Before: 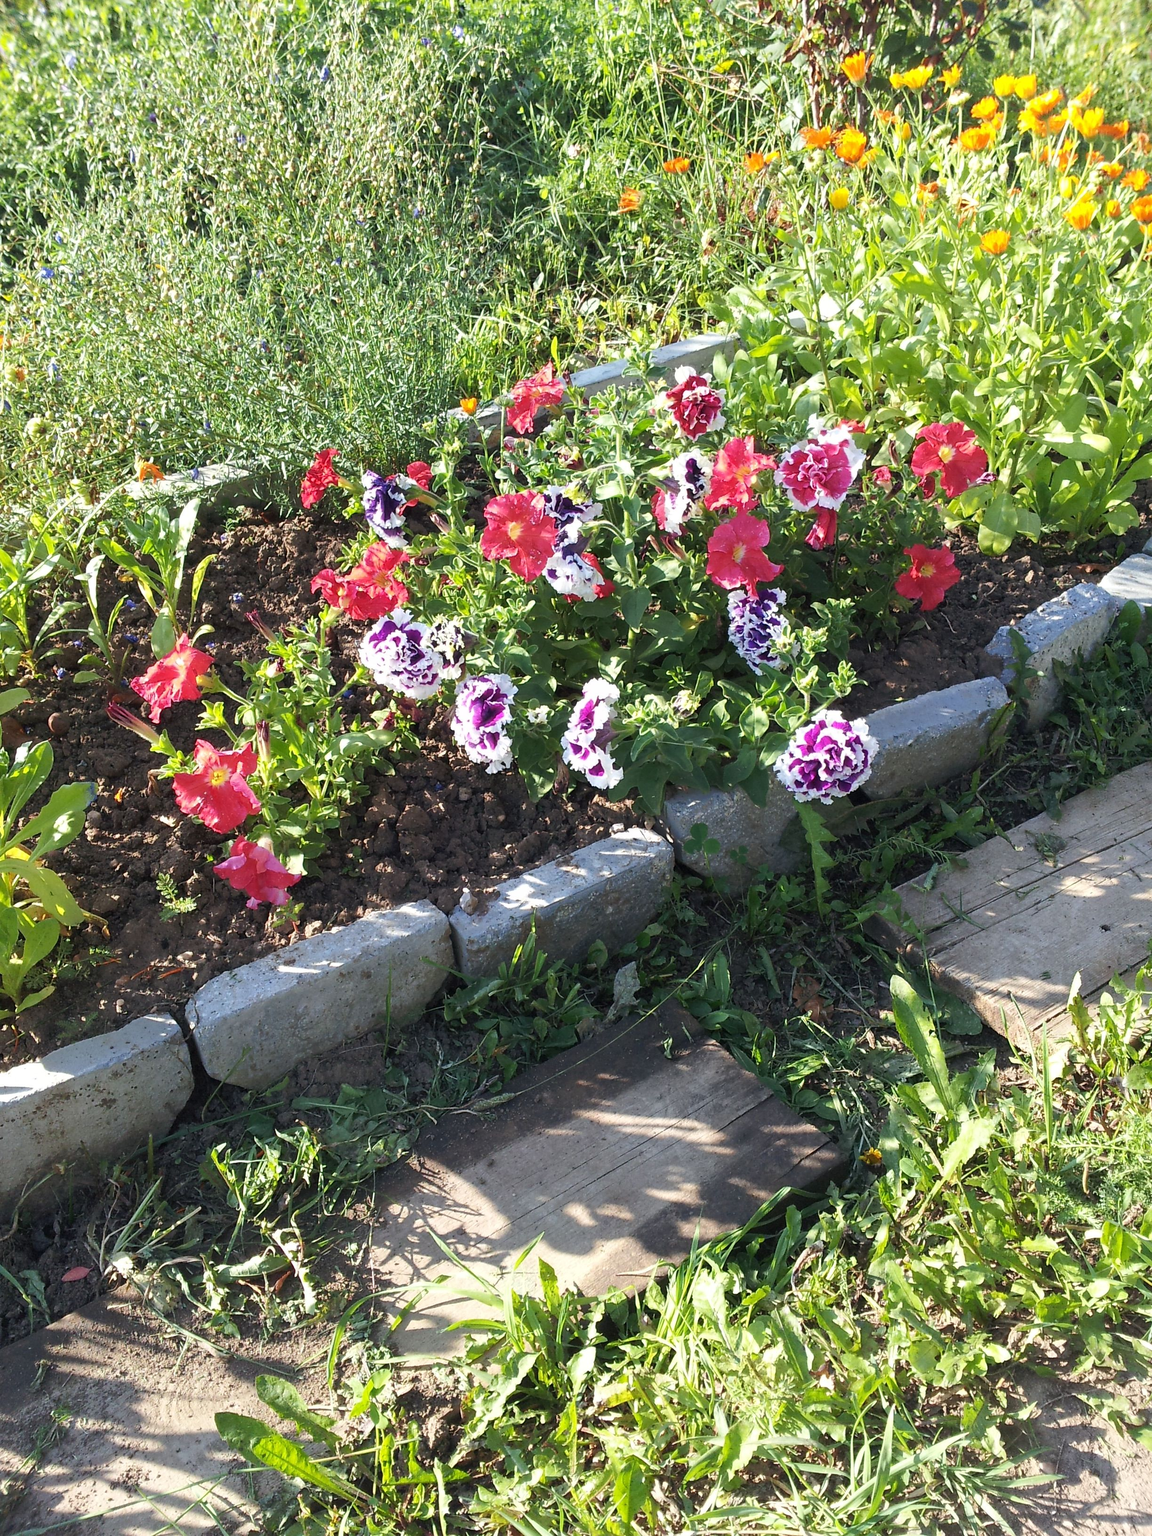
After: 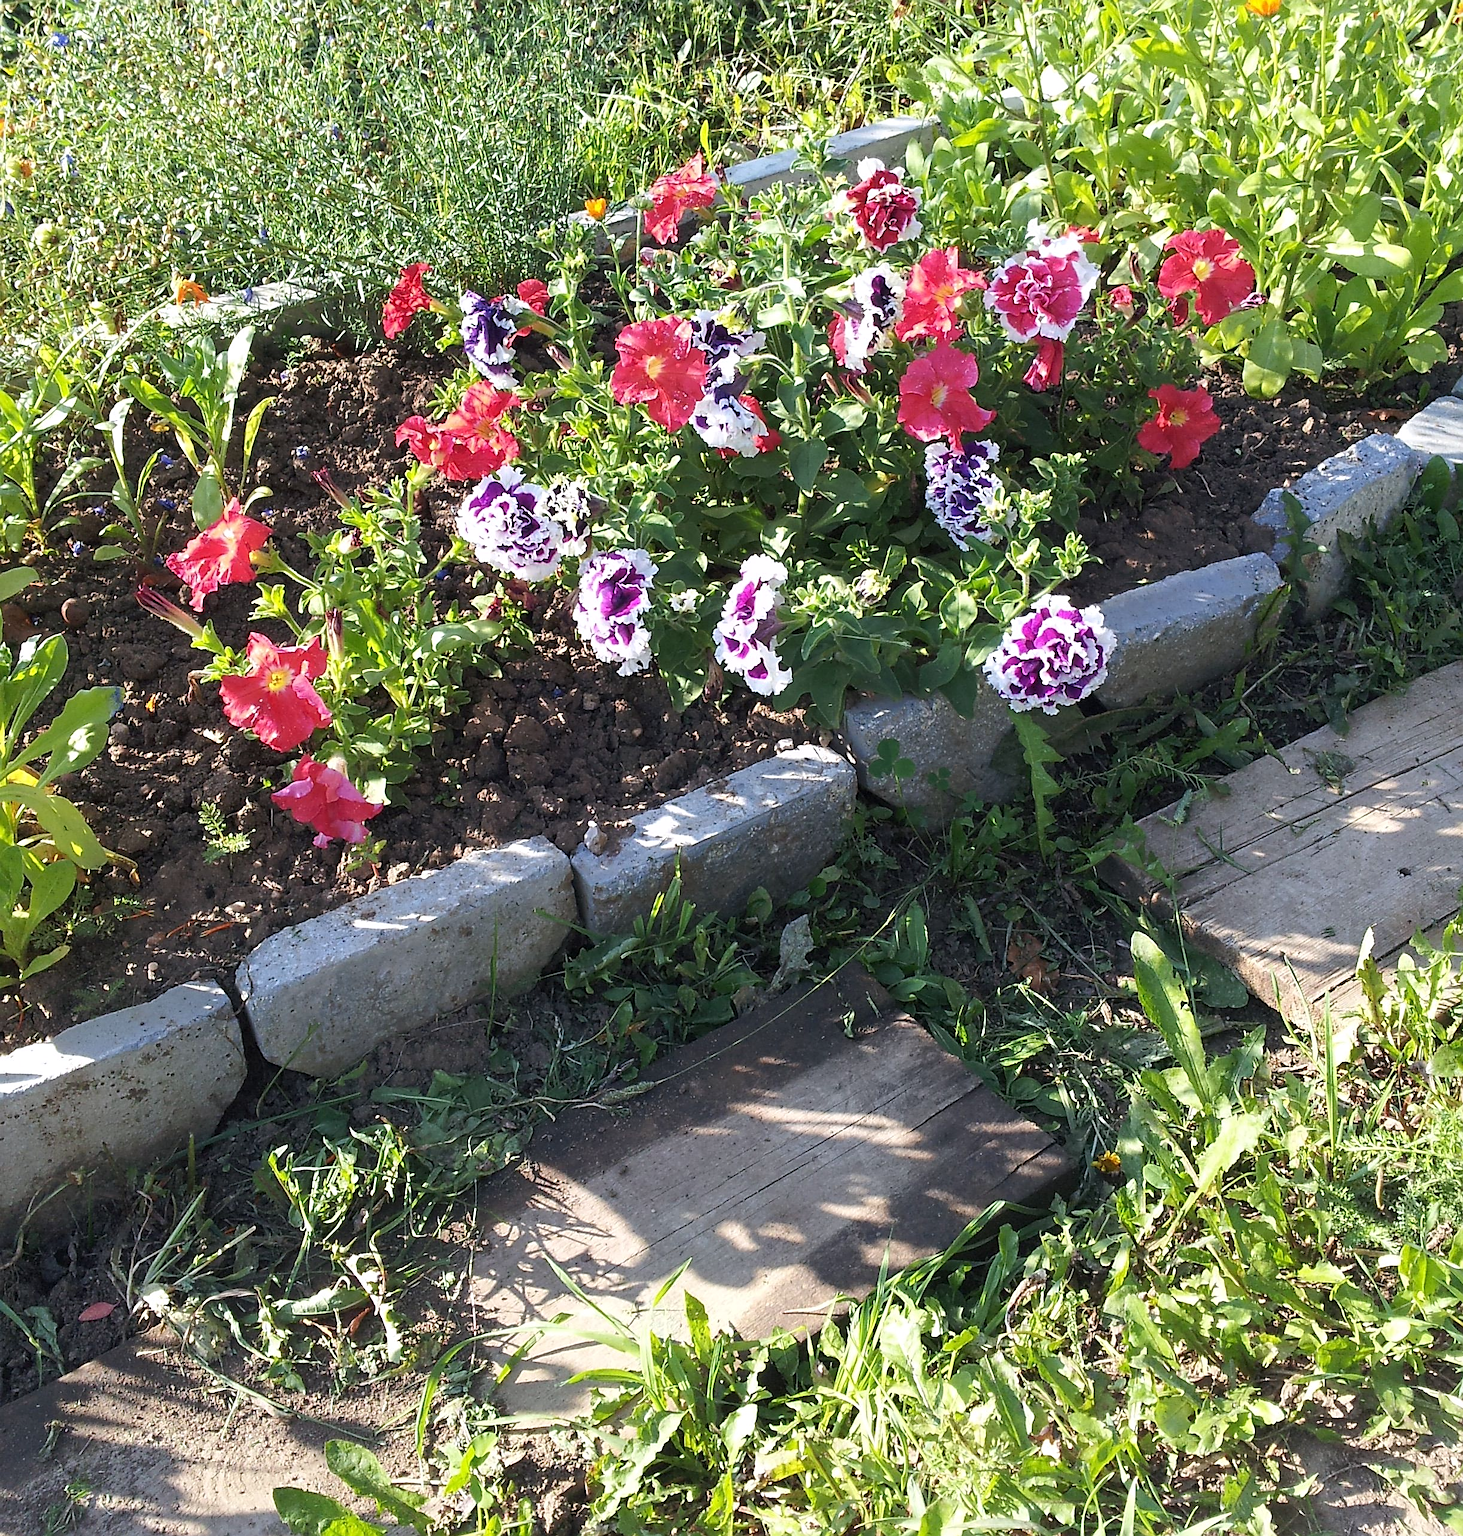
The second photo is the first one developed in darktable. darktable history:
crop and rotate: top 15.774%, bottom 5.506%
sharpen: on, module defaults
white balance: red 1.004, blue 1.024
